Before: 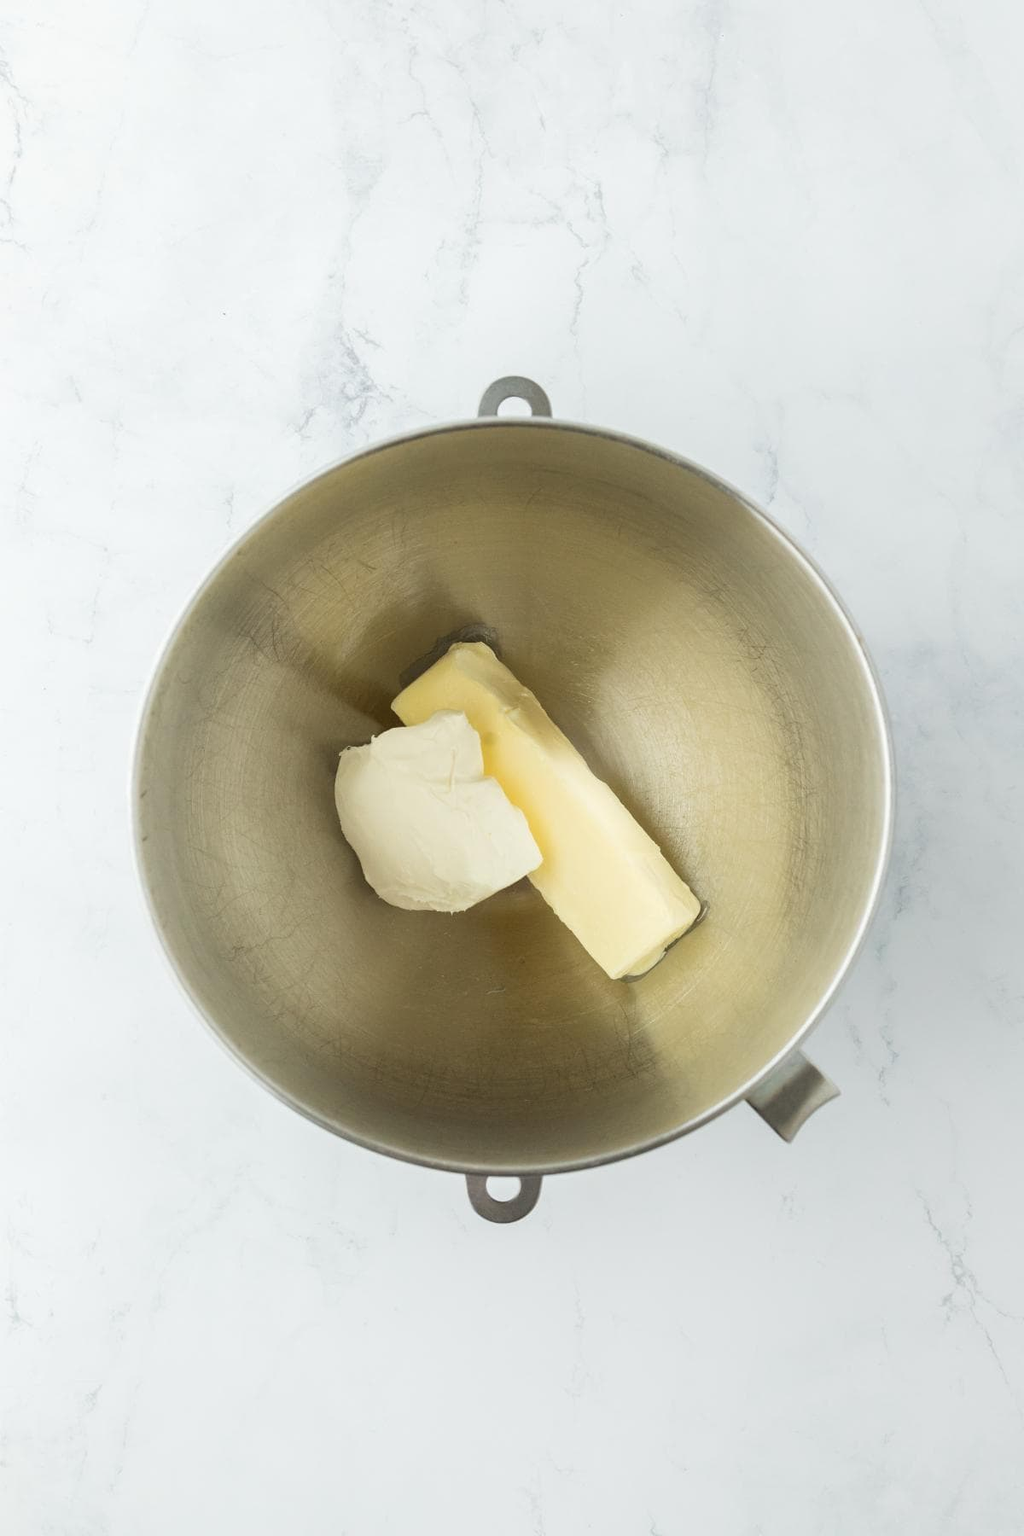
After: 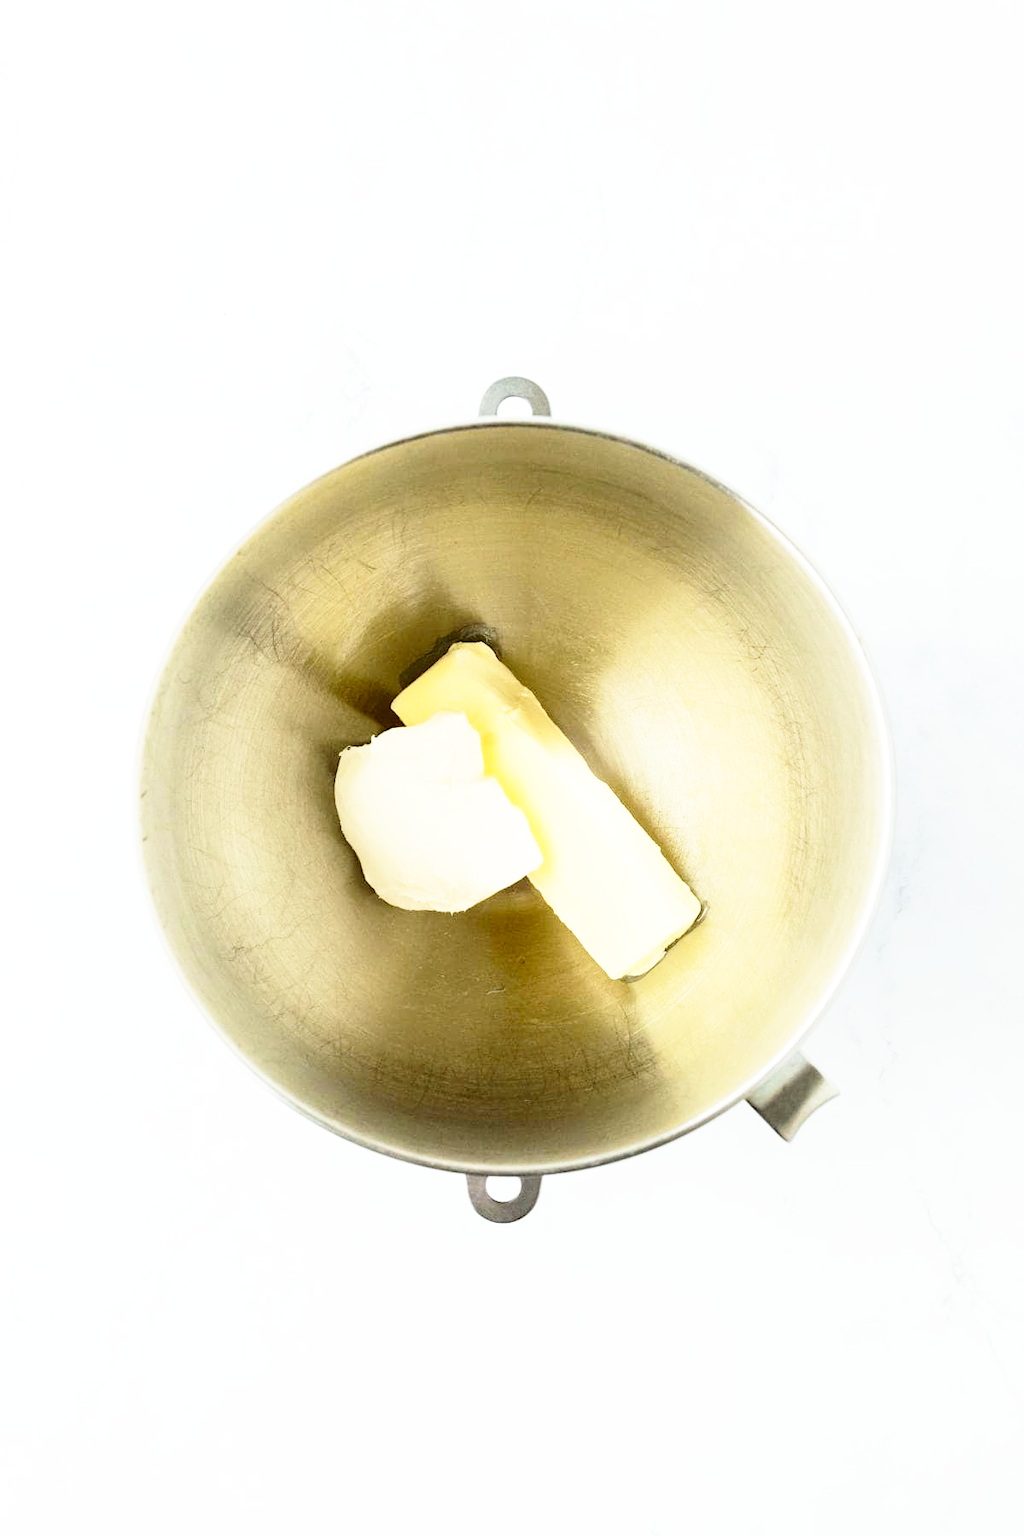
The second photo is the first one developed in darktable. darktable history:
base curve: curves: ch0 [(0, 0) (0.026, 0.03) (0.109, 0.232) (0.351, 0.748) (0.669, 0.968) (1, 1)], preserve colors none
contrast brightness saturation: contrast 0.204, brightness -0.107, saturation 0.095
